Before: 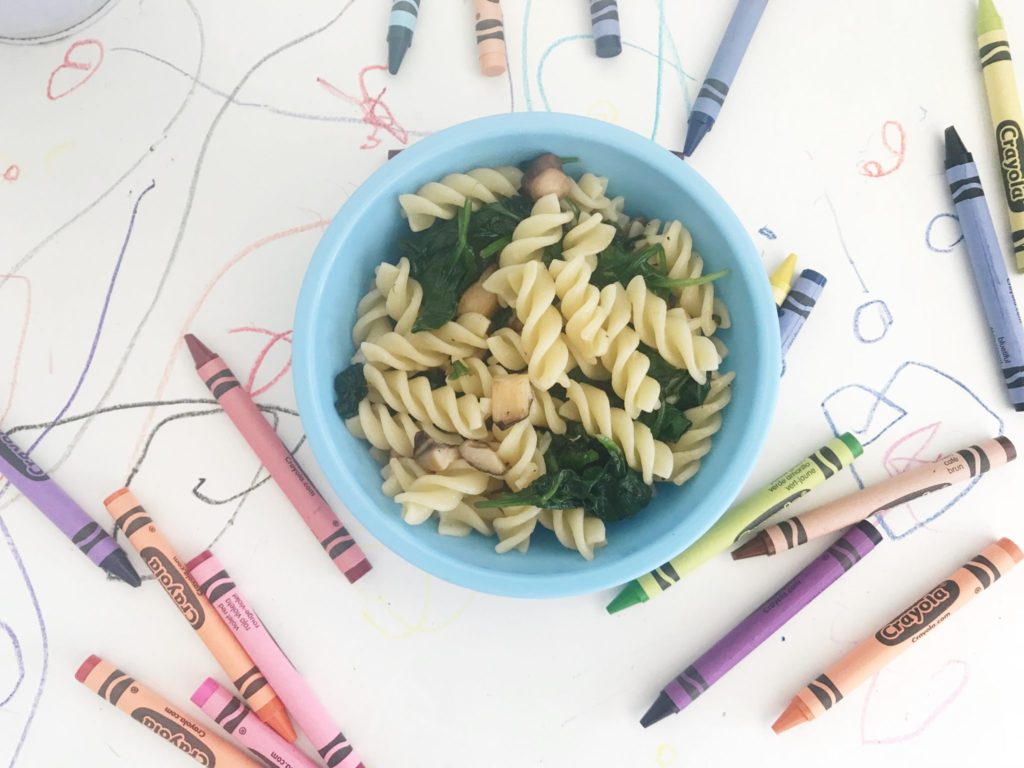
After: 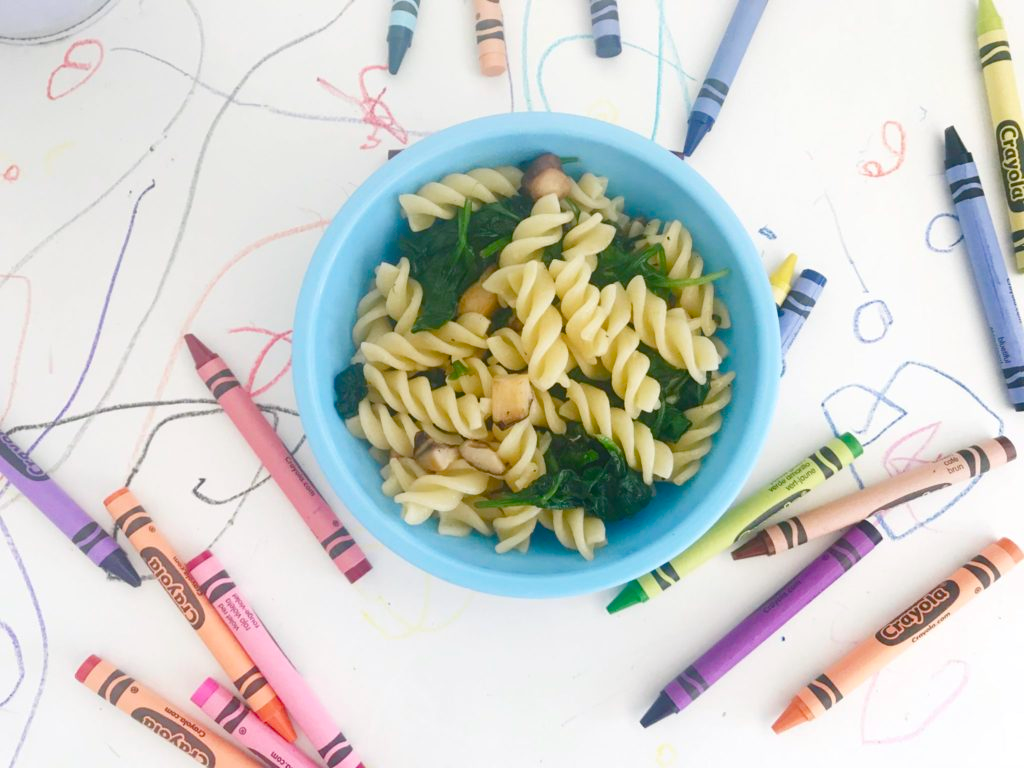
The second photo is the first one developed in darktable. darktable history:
color balance rgb: power › chroma 0.503%, power › hue 260.77°, linear chroma grading › global chroma 15.107%, perceptual saturation grading › global saturation 0.012%, perceptual saturation grading › mid-tones 6.406%, perceptual saturation grading › shadows 71.742%, global vibrance 14.2%
